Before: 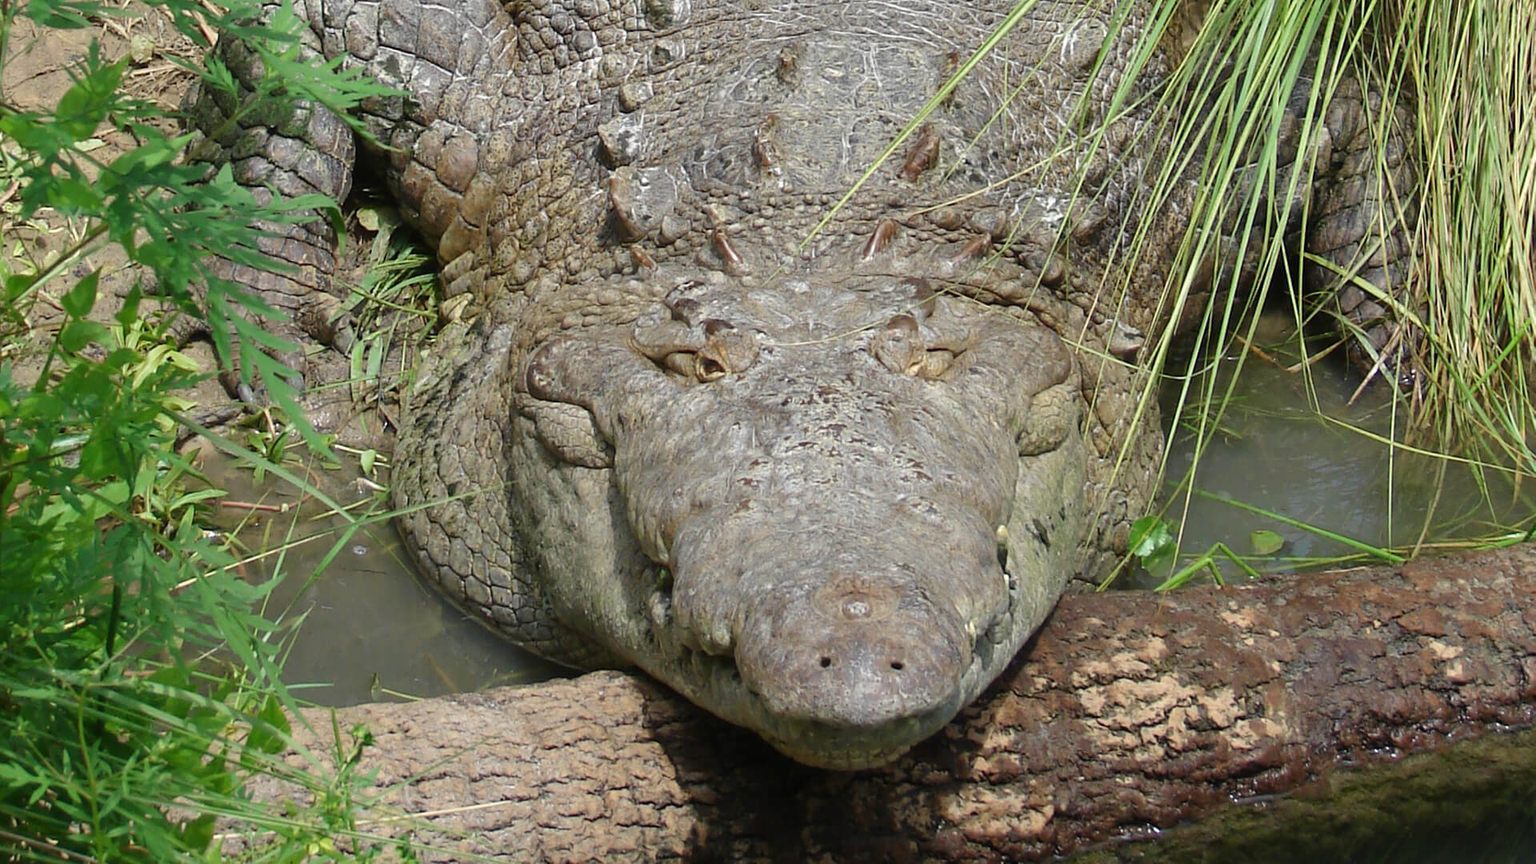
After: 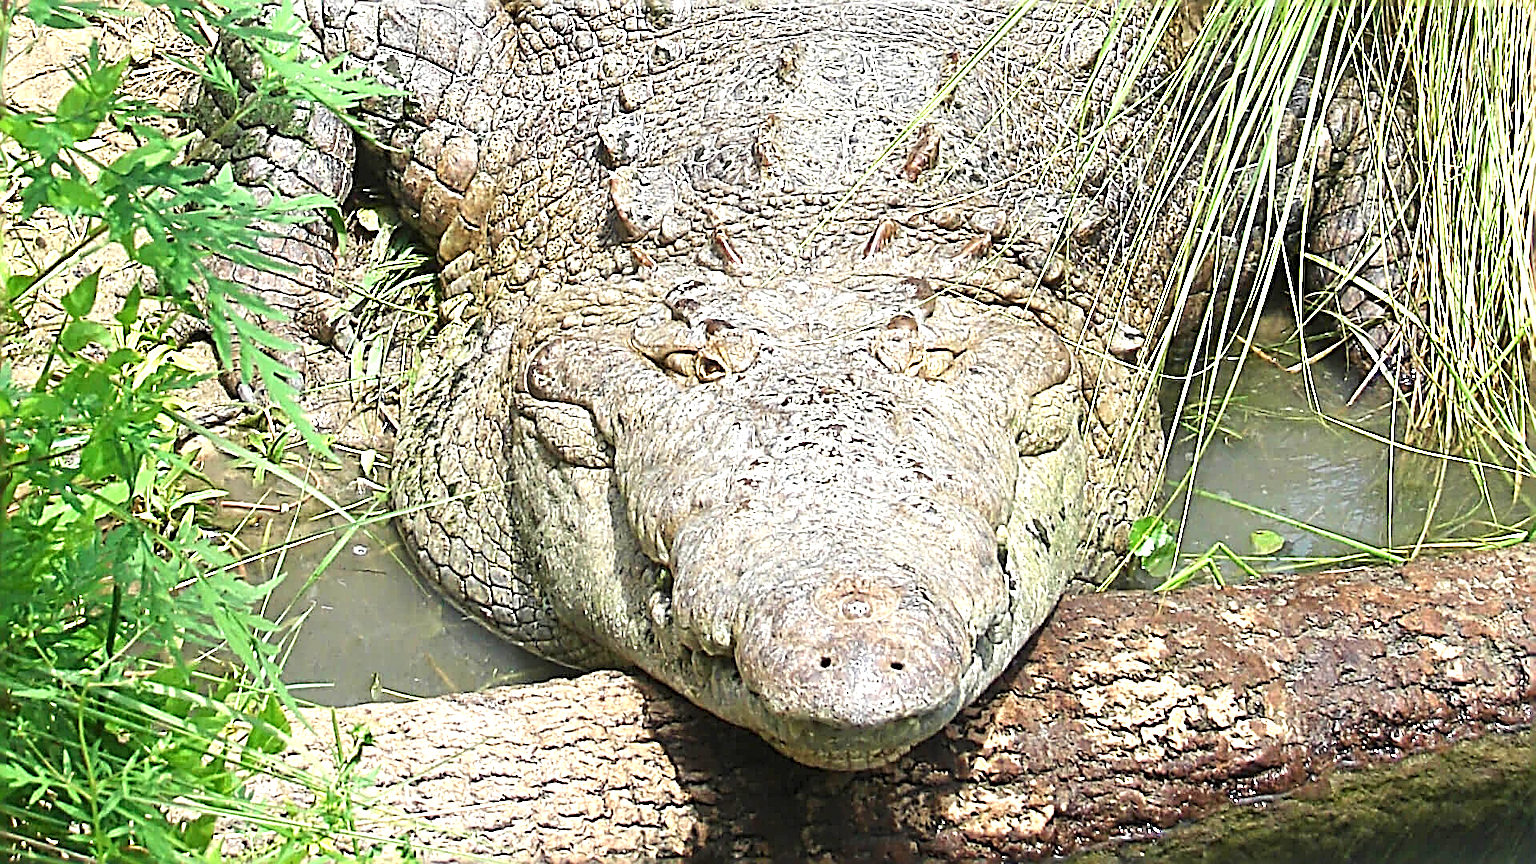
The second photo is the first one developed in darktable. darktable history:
exposure: black level correction 0, exposure 1.4 EV, compensate highlight preservation false
sharpen: radius 3.158, amount 1.731
